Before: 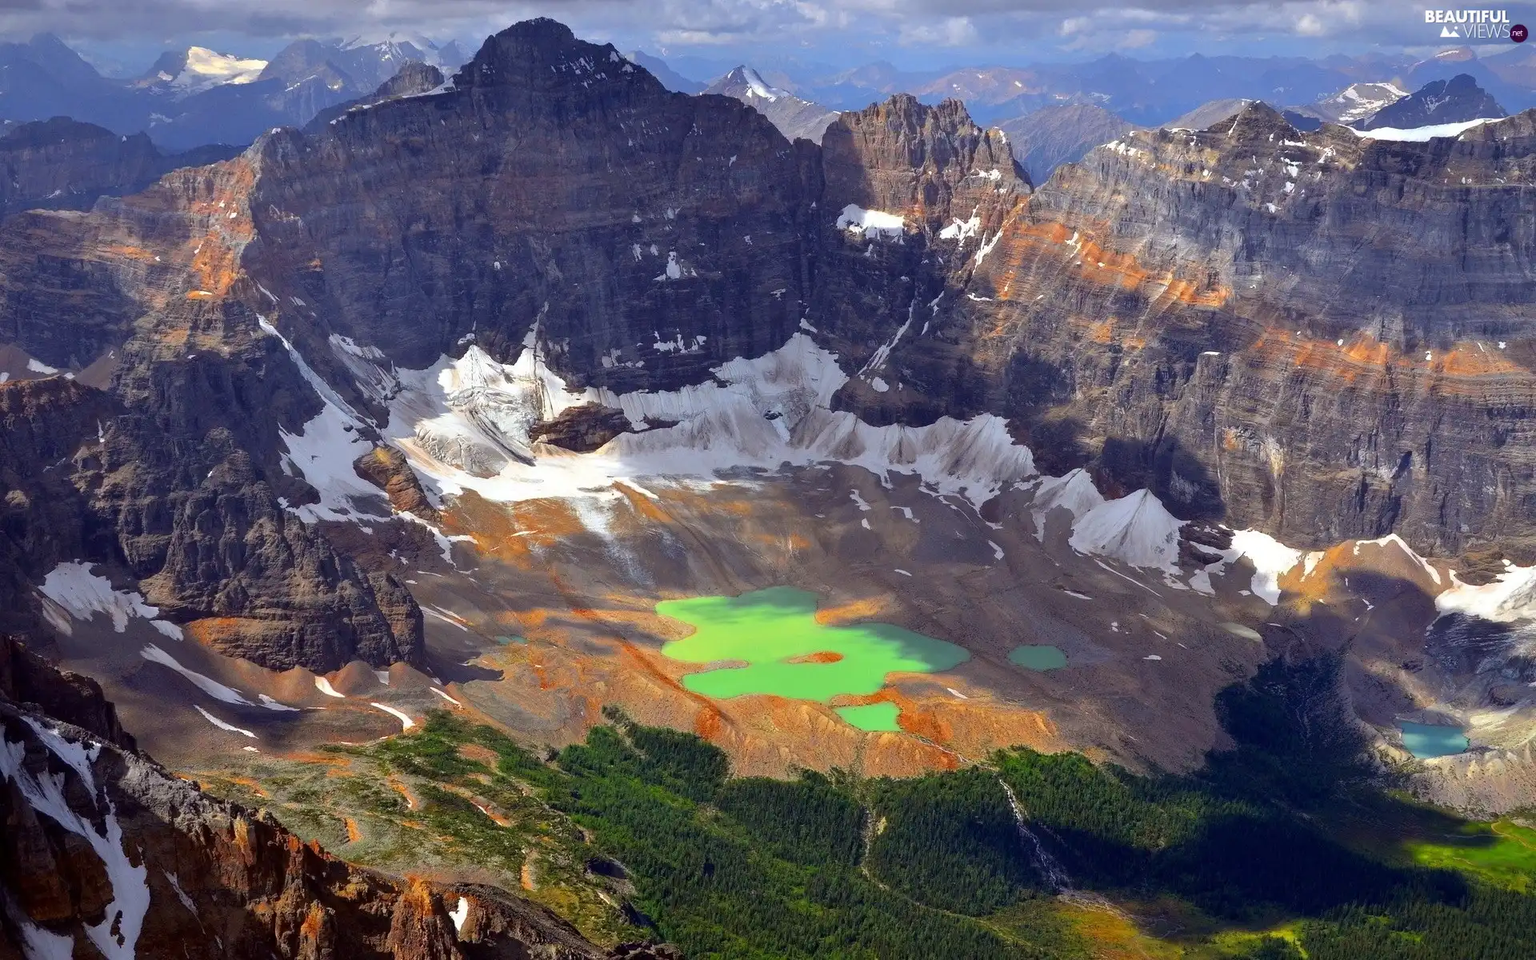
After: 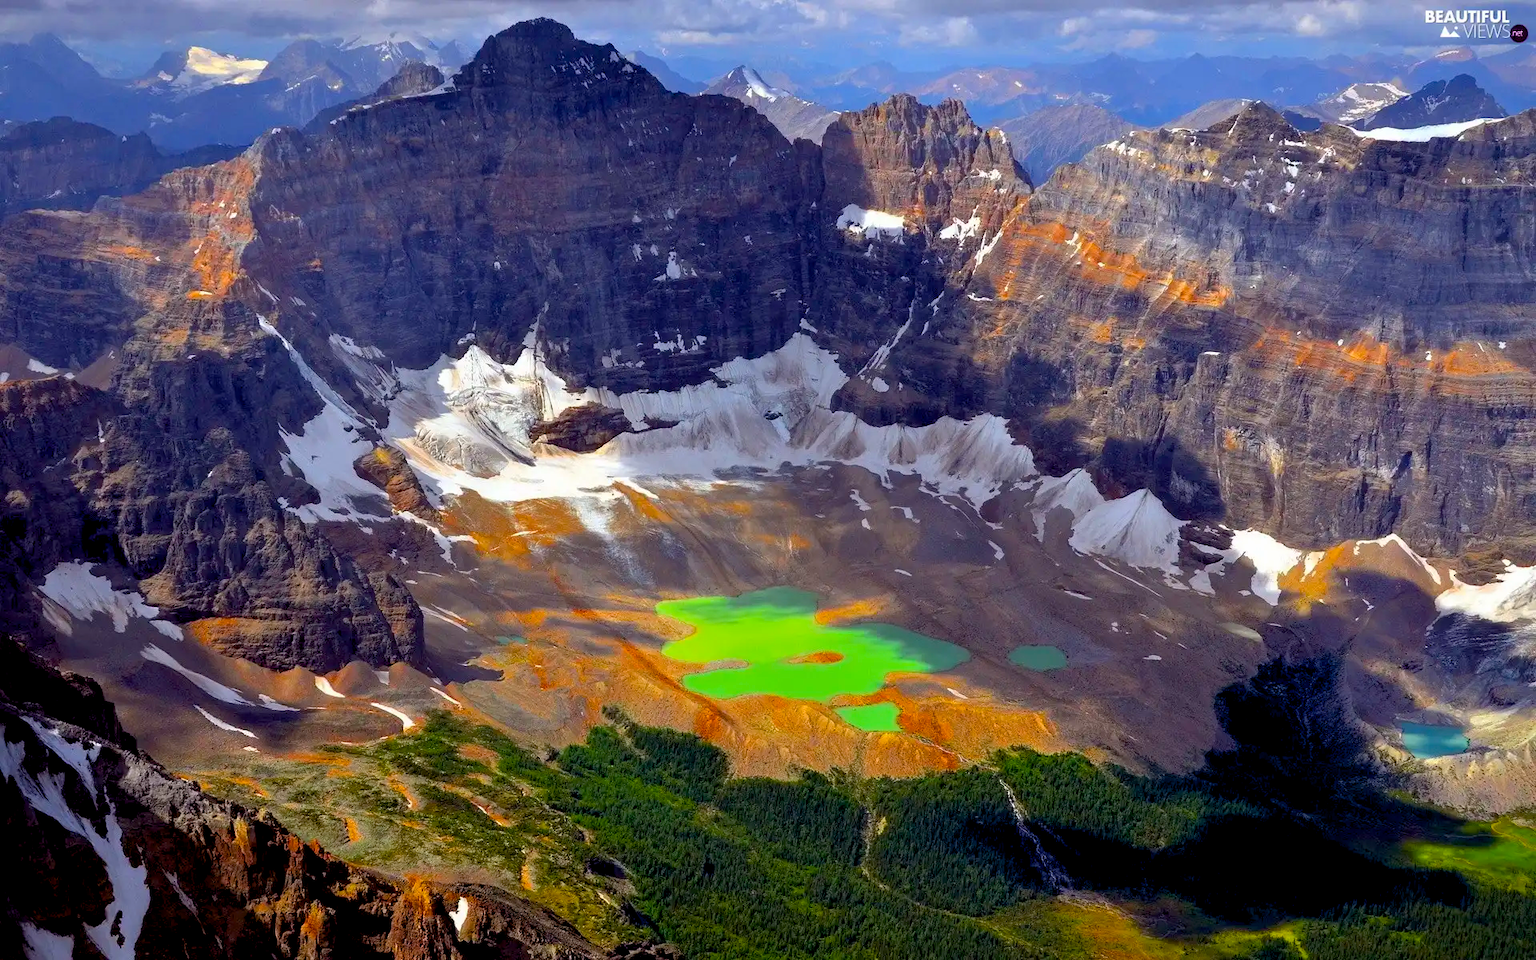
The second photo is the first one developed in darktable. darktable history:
color balance rgb: shadows lift › hue 86.31°, global offset › luminance -0.903%, perceptual saturation grading › global saturation 25.05%, global vibrance 20%
